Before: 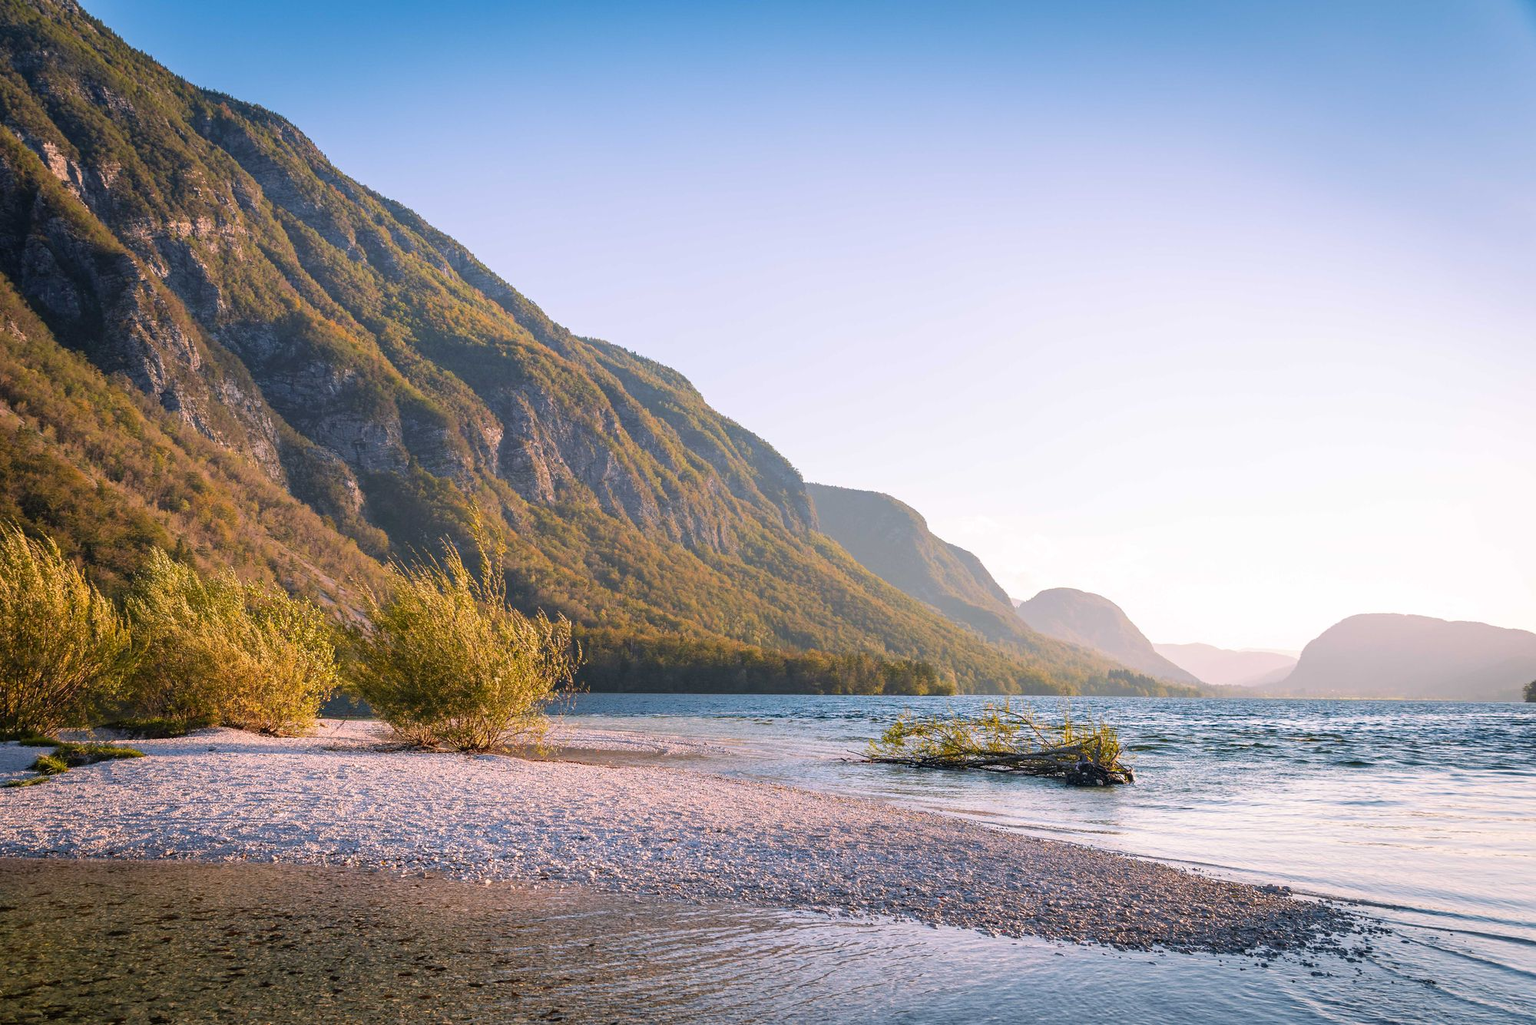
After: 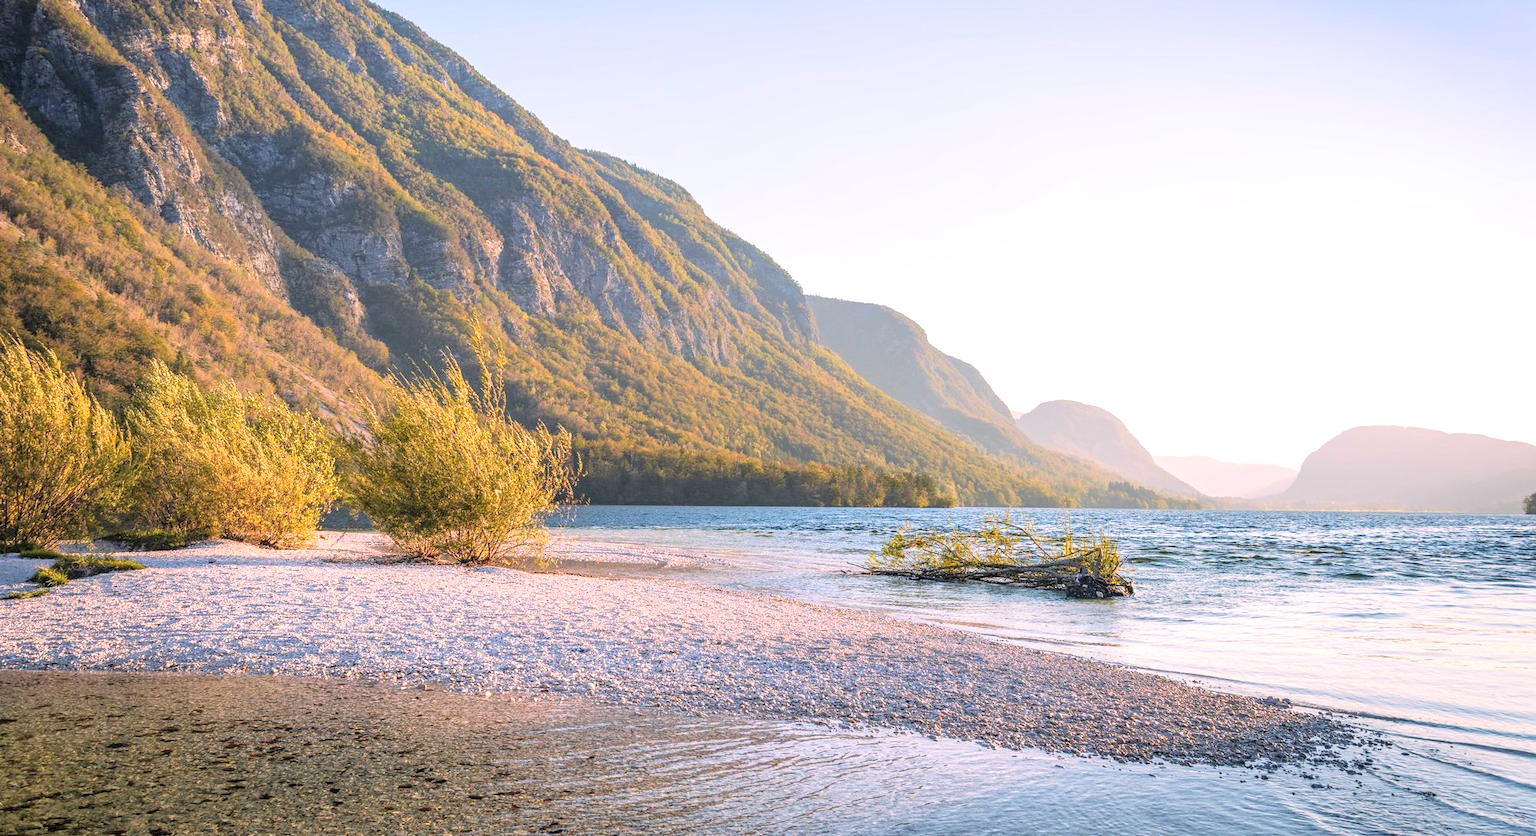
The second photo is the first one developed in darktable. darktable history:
crop and rotate: top 18.386%
contrast brightness saturation: contrast 0.105, brightness 0.295, saturation 0.144
local contrast: detail 130%
